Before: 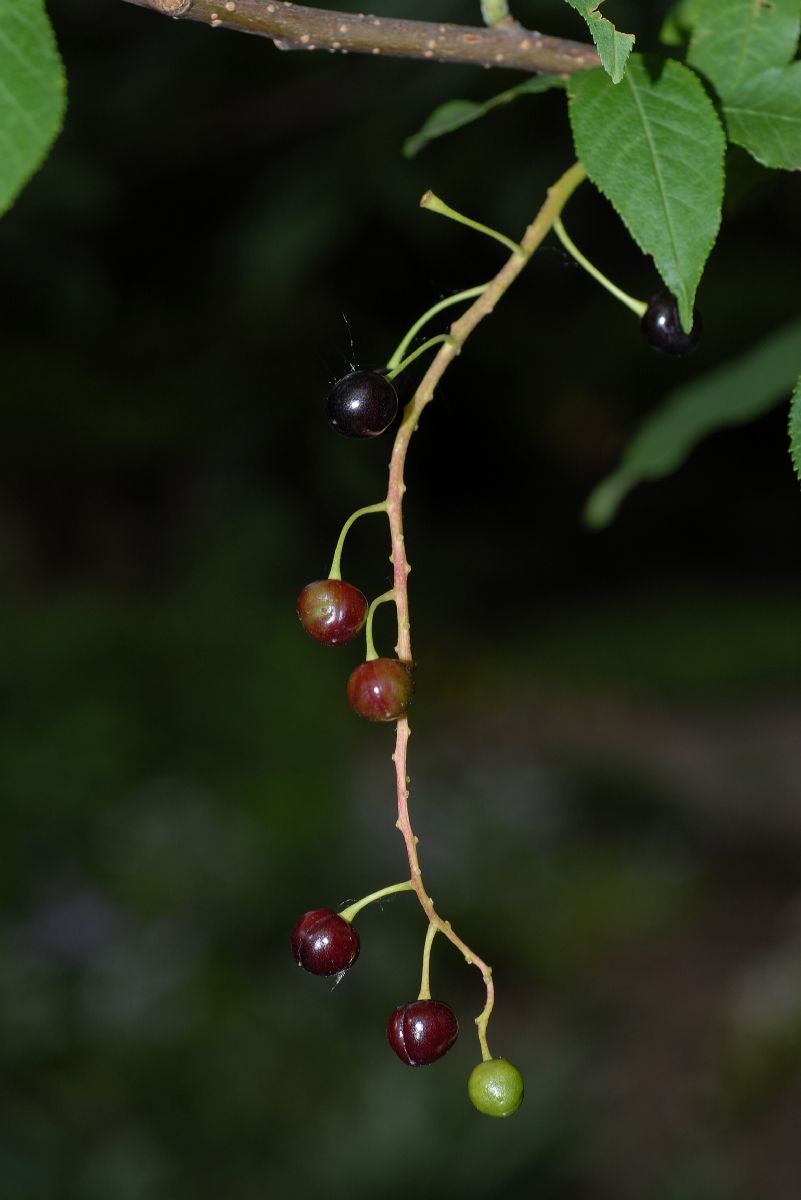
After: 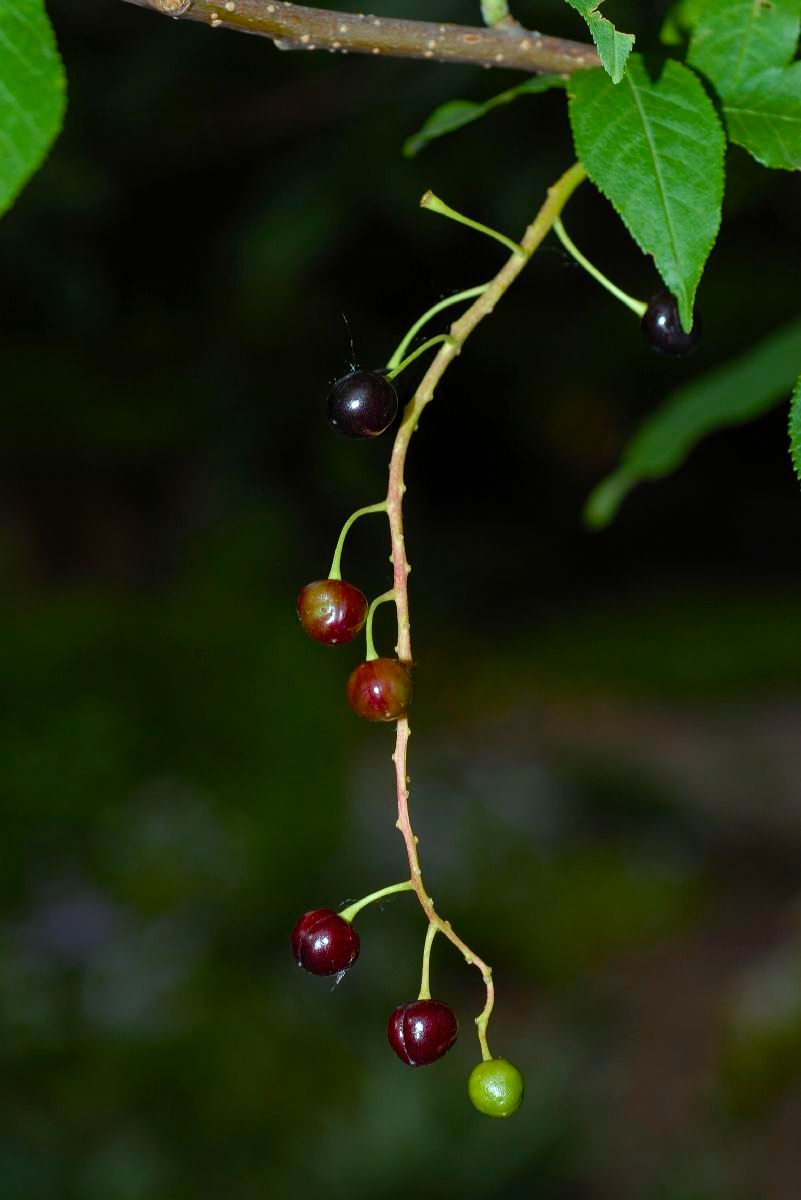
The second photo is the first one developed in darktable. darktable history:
color balance rgb: shadows lift › hue 86.85°, highlights gain › luminance 19.716%, highlights gain › chroma 2.737%, highlights gain › hue 172.33°, perceptual saturation grading › global saturation 34.938%, perceptual saturation grading › highlights -29.901%, perceptual saturation grading › shadows 35.397%
